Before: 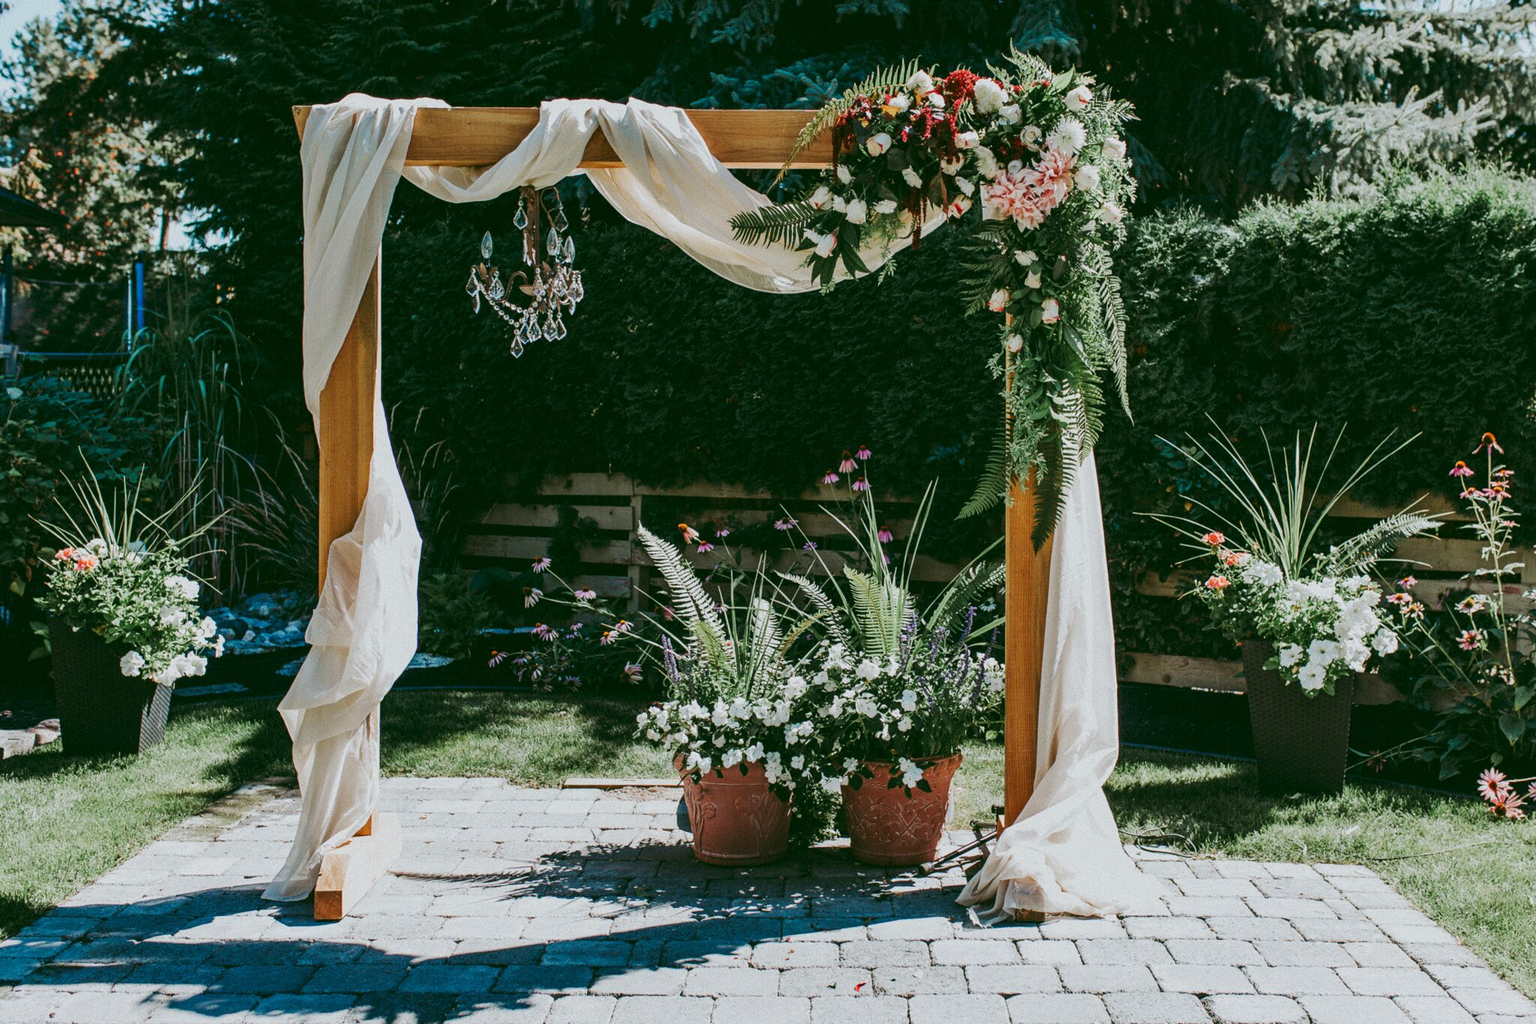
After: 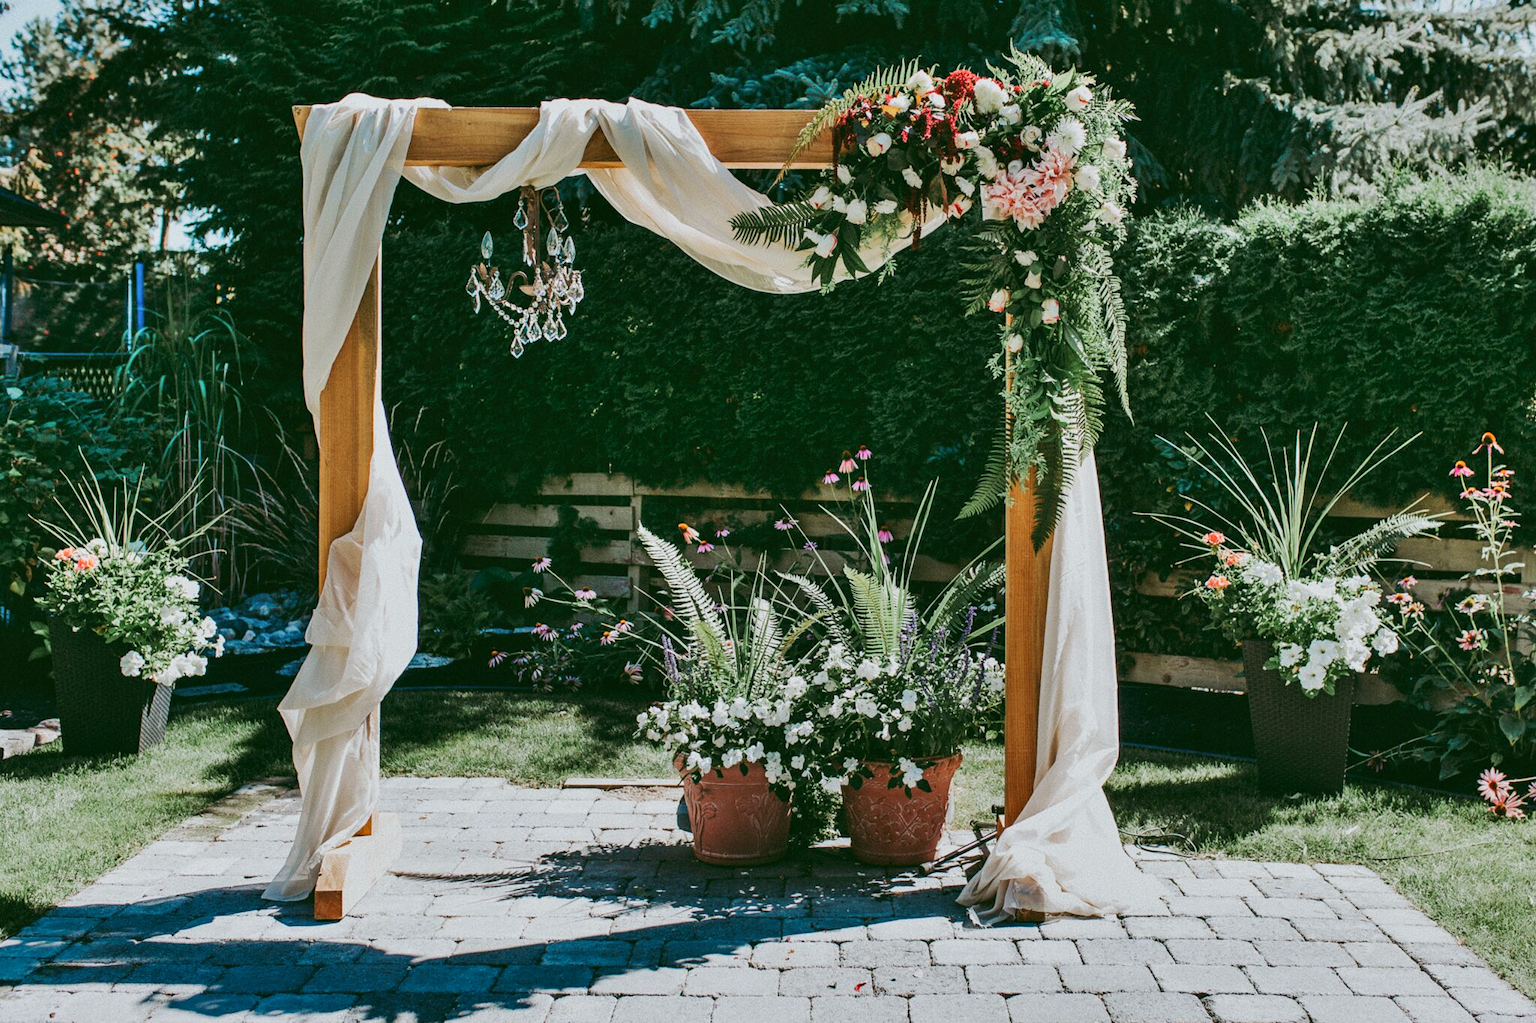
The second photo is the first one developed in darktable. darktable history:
shadows and highlights: shadows 52.68, soften with gaussian
